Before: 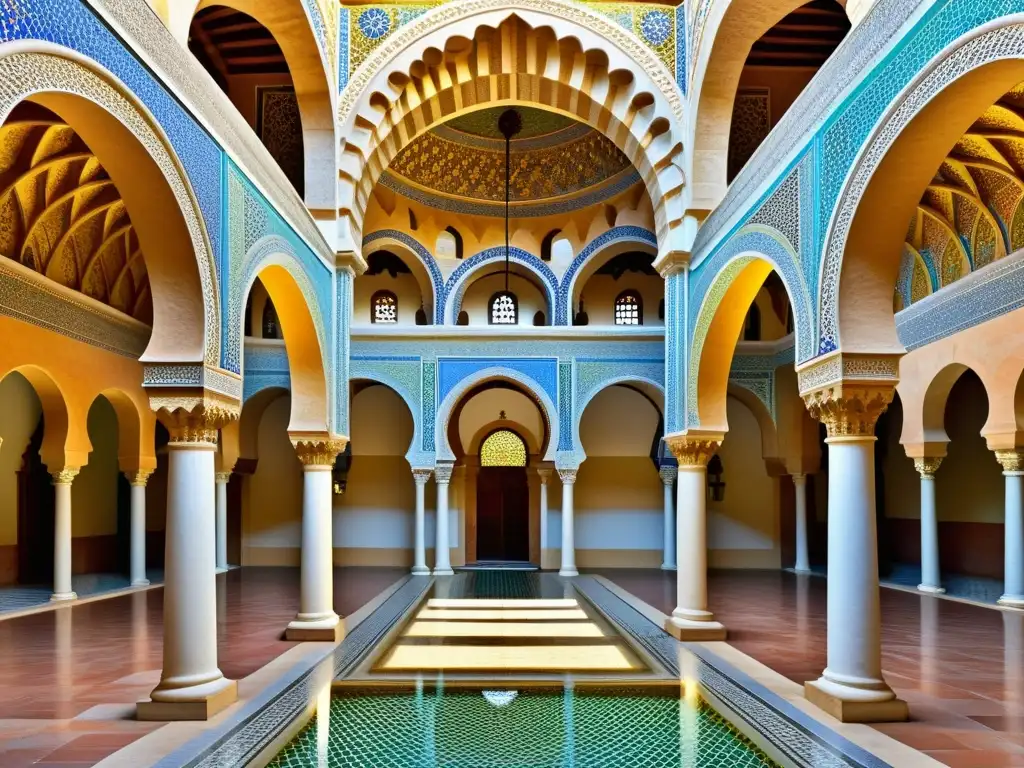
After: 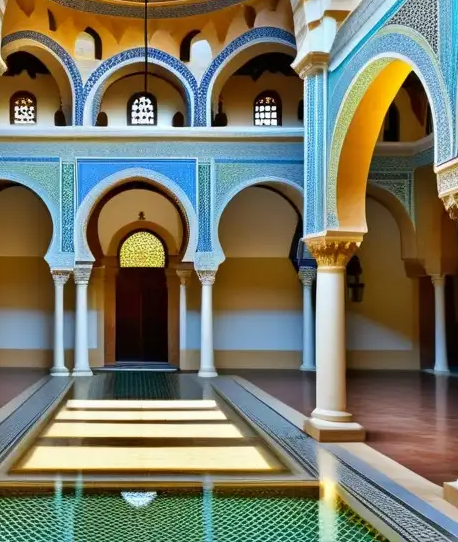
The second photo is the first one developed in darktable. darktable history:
crop: left 35.285%, top 25.936%, right 19.97%, bottom 3.388%
